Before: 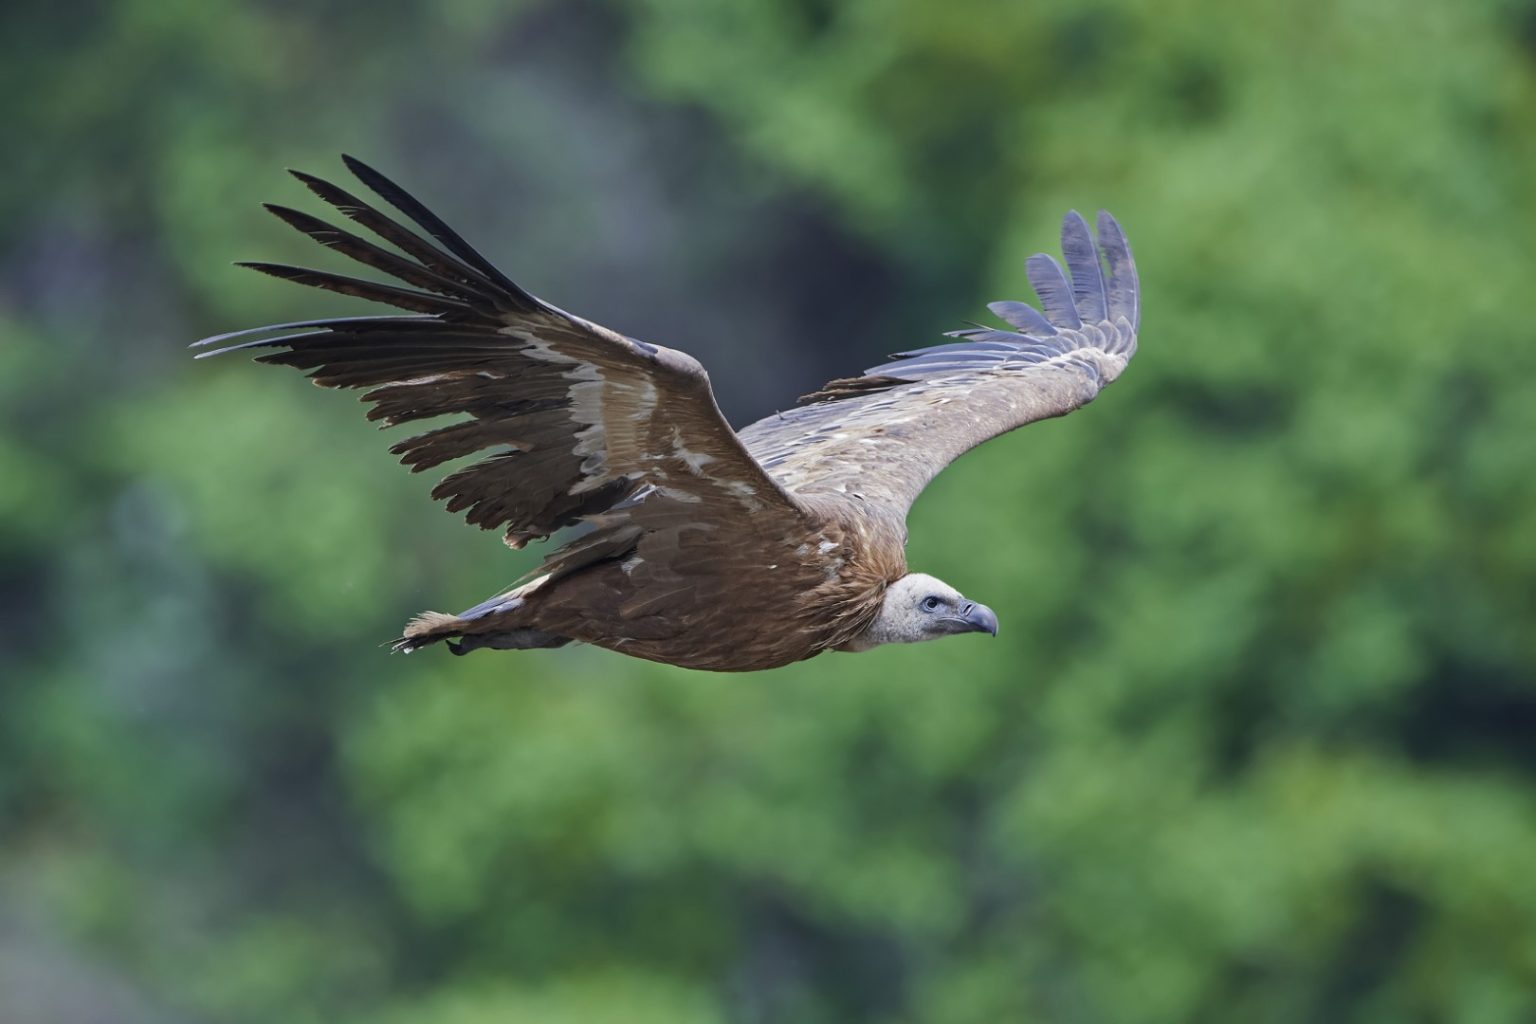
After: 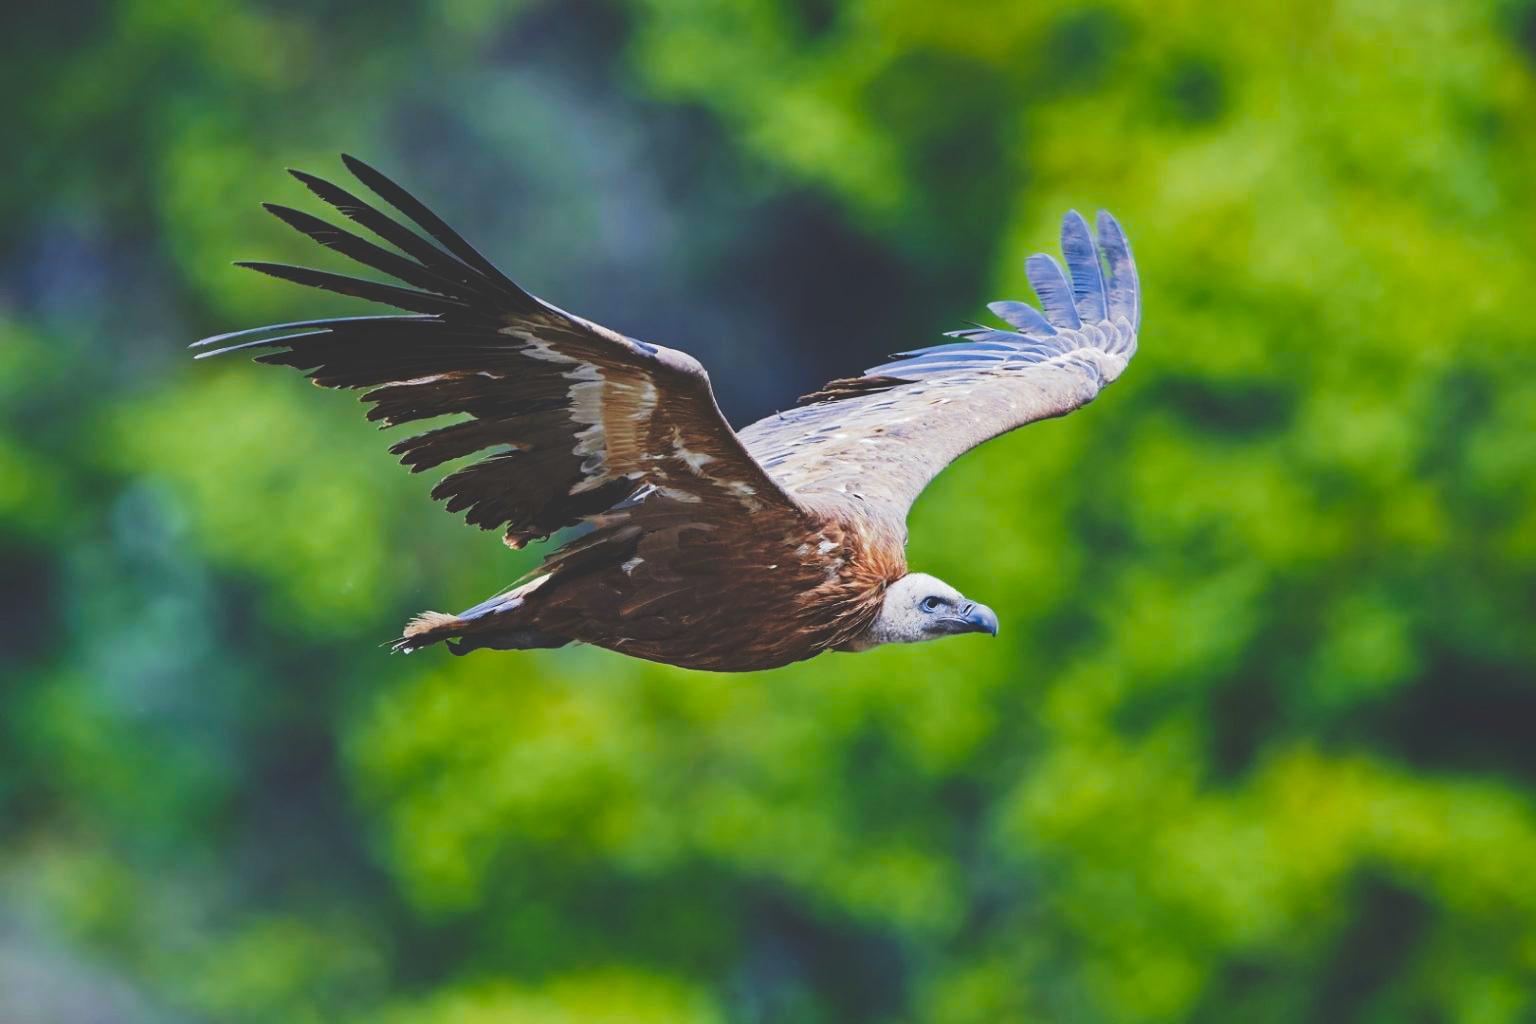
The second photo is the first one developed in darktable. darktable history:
color zones: curves: ch1 [(0.239, 0.552) (0.75, 0.5)]; ch2 [(0.25, 0.462) (0.749, 0.457)], mix 25.94%
tone curve: curves: ch0 [(0, 0) (0.003, 0.19) (0.011, 0.192) (0.025, 0.192) (0.044, 0.194) (0.069, 0.196) (0.1, 0.197) (0.136, 0.198) (0.177, 0.216) (0.224, 0.236) (0.277, 0.269) (0.335, 0.331) (0.399, 0.418) (0.468, 0.515) (0.543, 0.621) (0.623, 0.725) (0.709, 0.804) (0.801, 0.859) (0.898, 0.913) (1, 1)], preserve colors none
color balance rgb: perceptual saturation grading › global saturation 25%, global vibrance 20%
